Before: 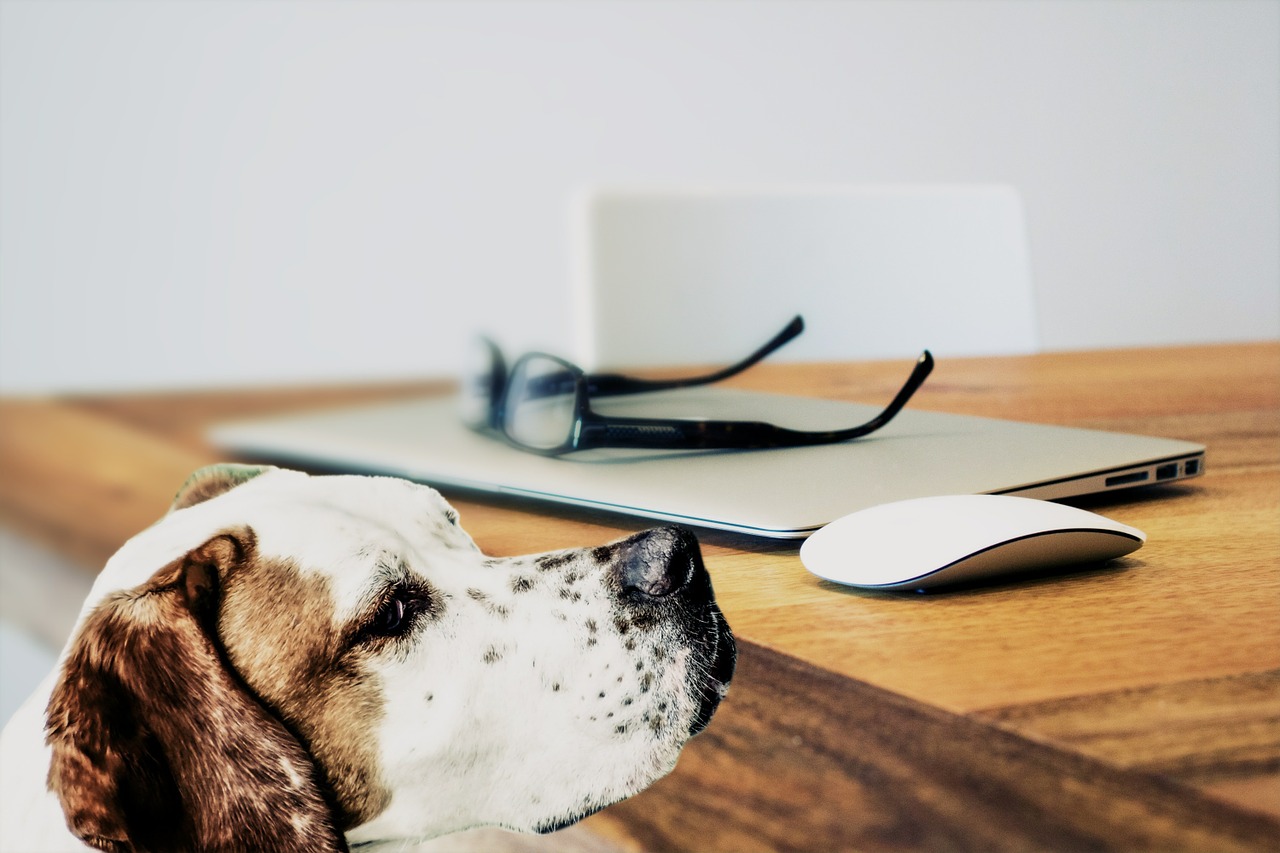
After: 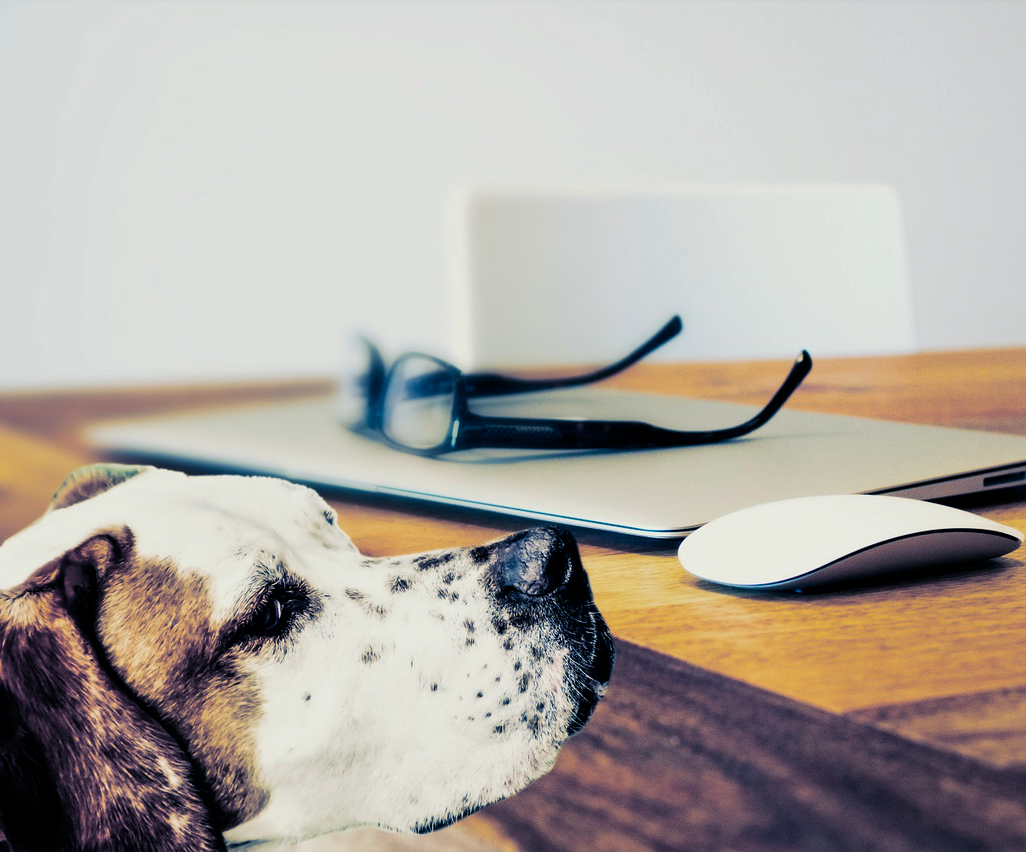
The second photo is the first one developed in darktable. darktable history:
split-toning: shadows › hue 226.8°, shadows › saturation 0.84
crop and rotate: left 9.597%, right 10.195%
color balance rgb: perceptual saturation grading › global saturation 35%, perceptual saturation grading › highlights -25%, perceptual saturation grading › shadows 50%
